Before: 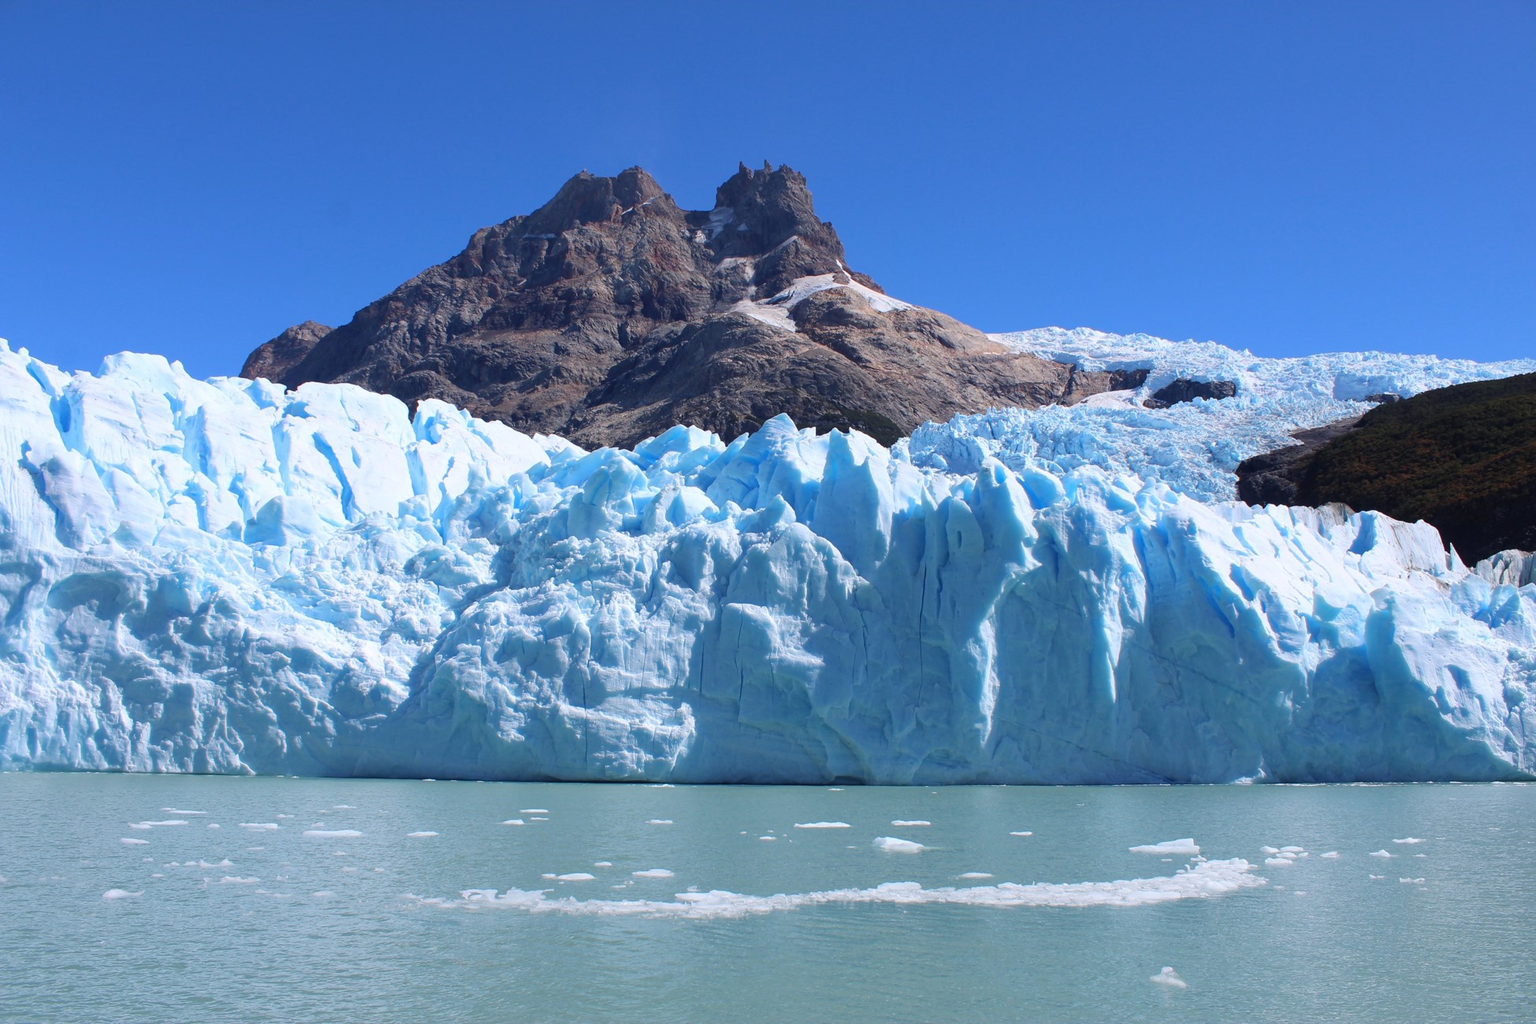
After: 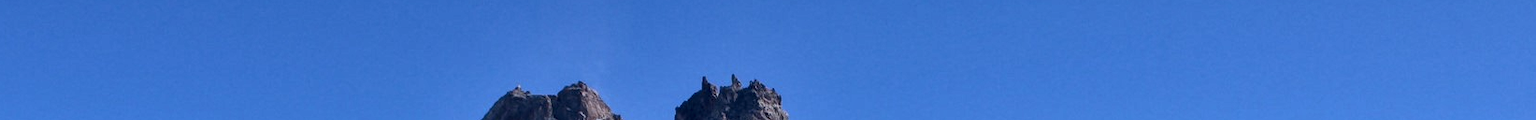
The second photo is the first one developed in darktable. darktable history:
crop and rotate: left 9.644%, top 9.491%, right 6.021%, bottom 80.509%
local contrast: highlights 19%, detail 186%
